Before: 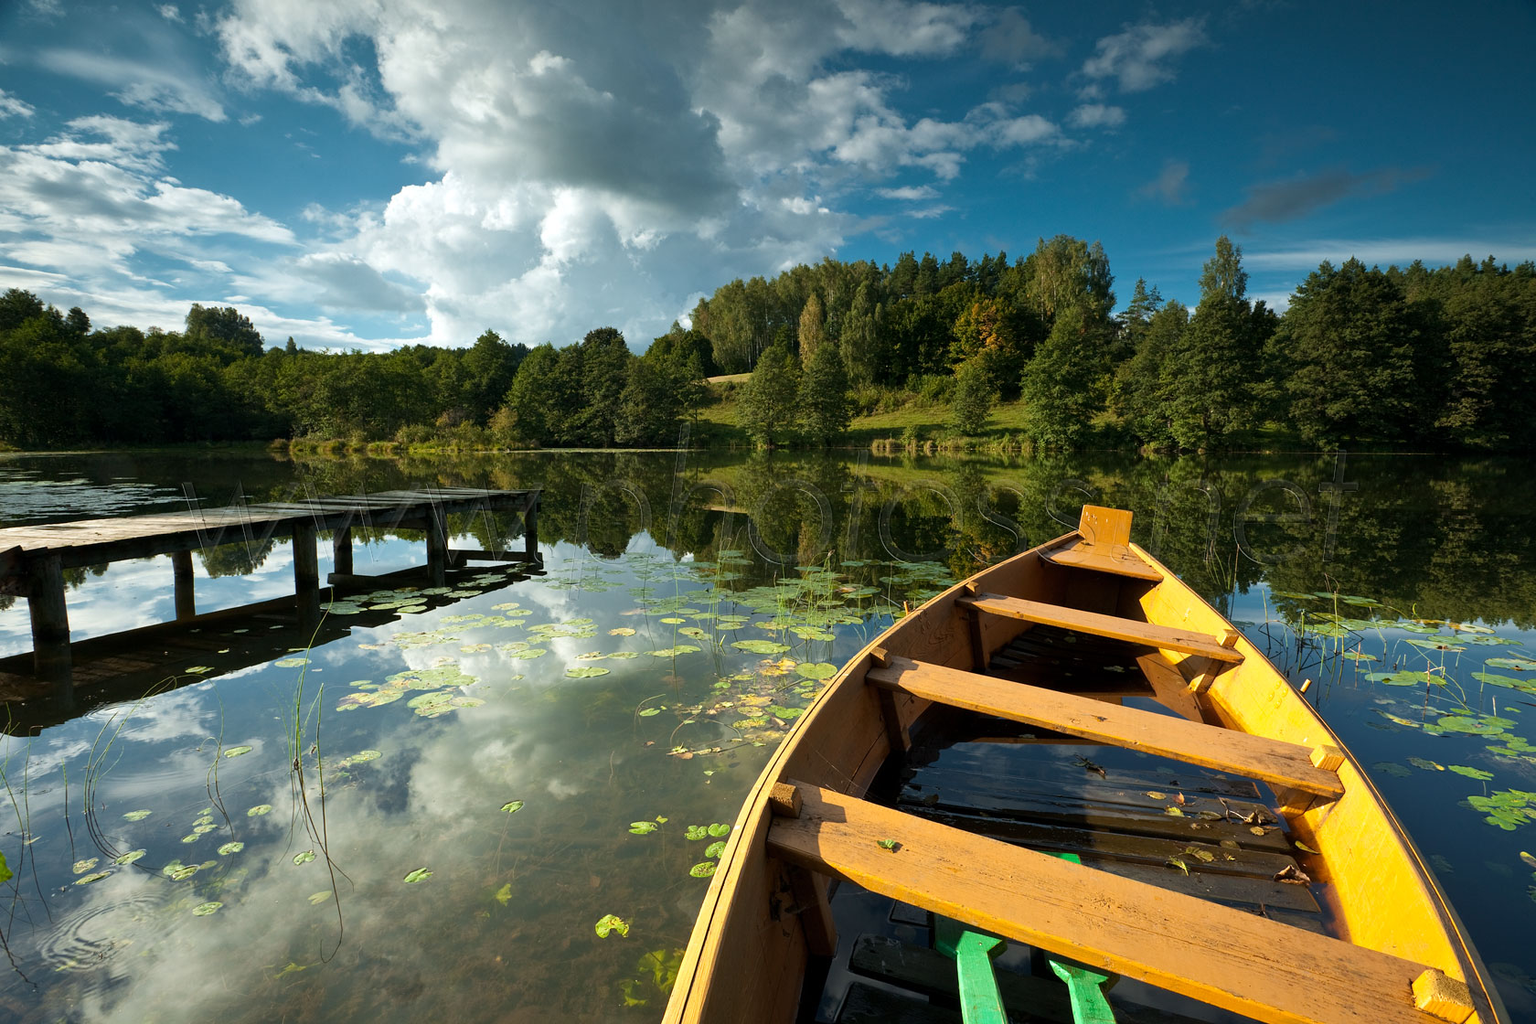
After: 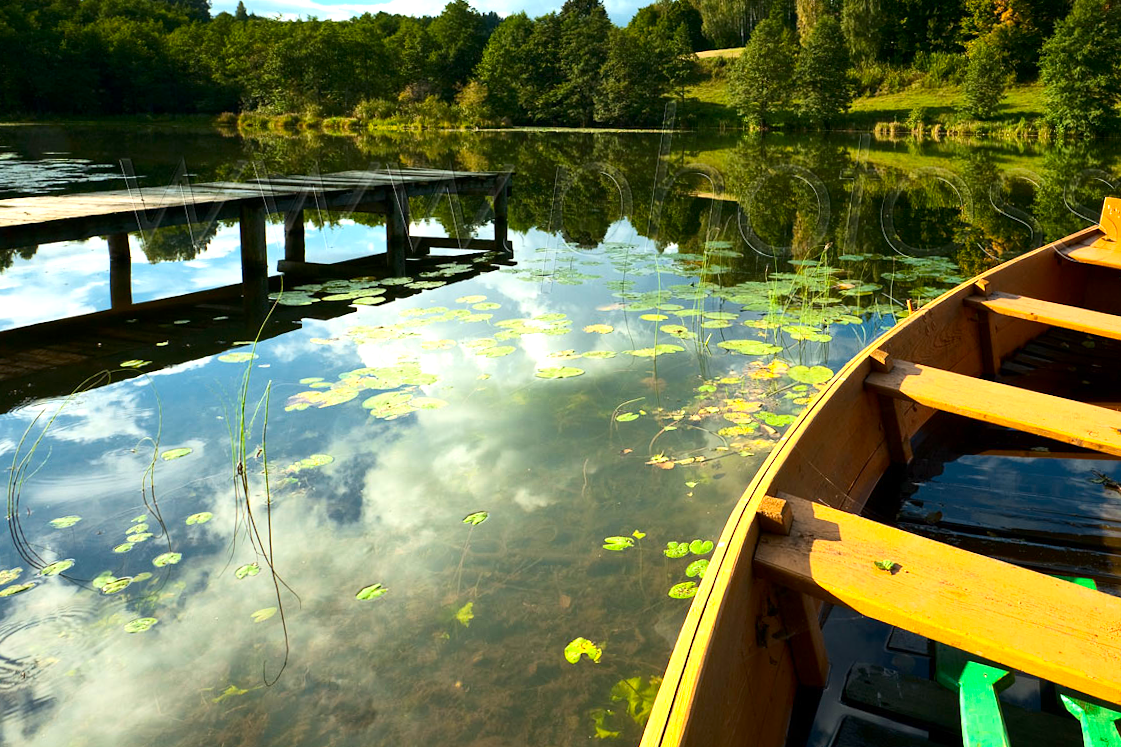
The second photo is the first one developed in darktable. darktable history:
contrast brightness saturation: contrast 0.18, saturation 0.3
crop and rotate: angle -0.82°, left 3.85%, top 31.828%, right 27.992%
exposure: exposure 0.657 EV, compensate highlight preservation false
